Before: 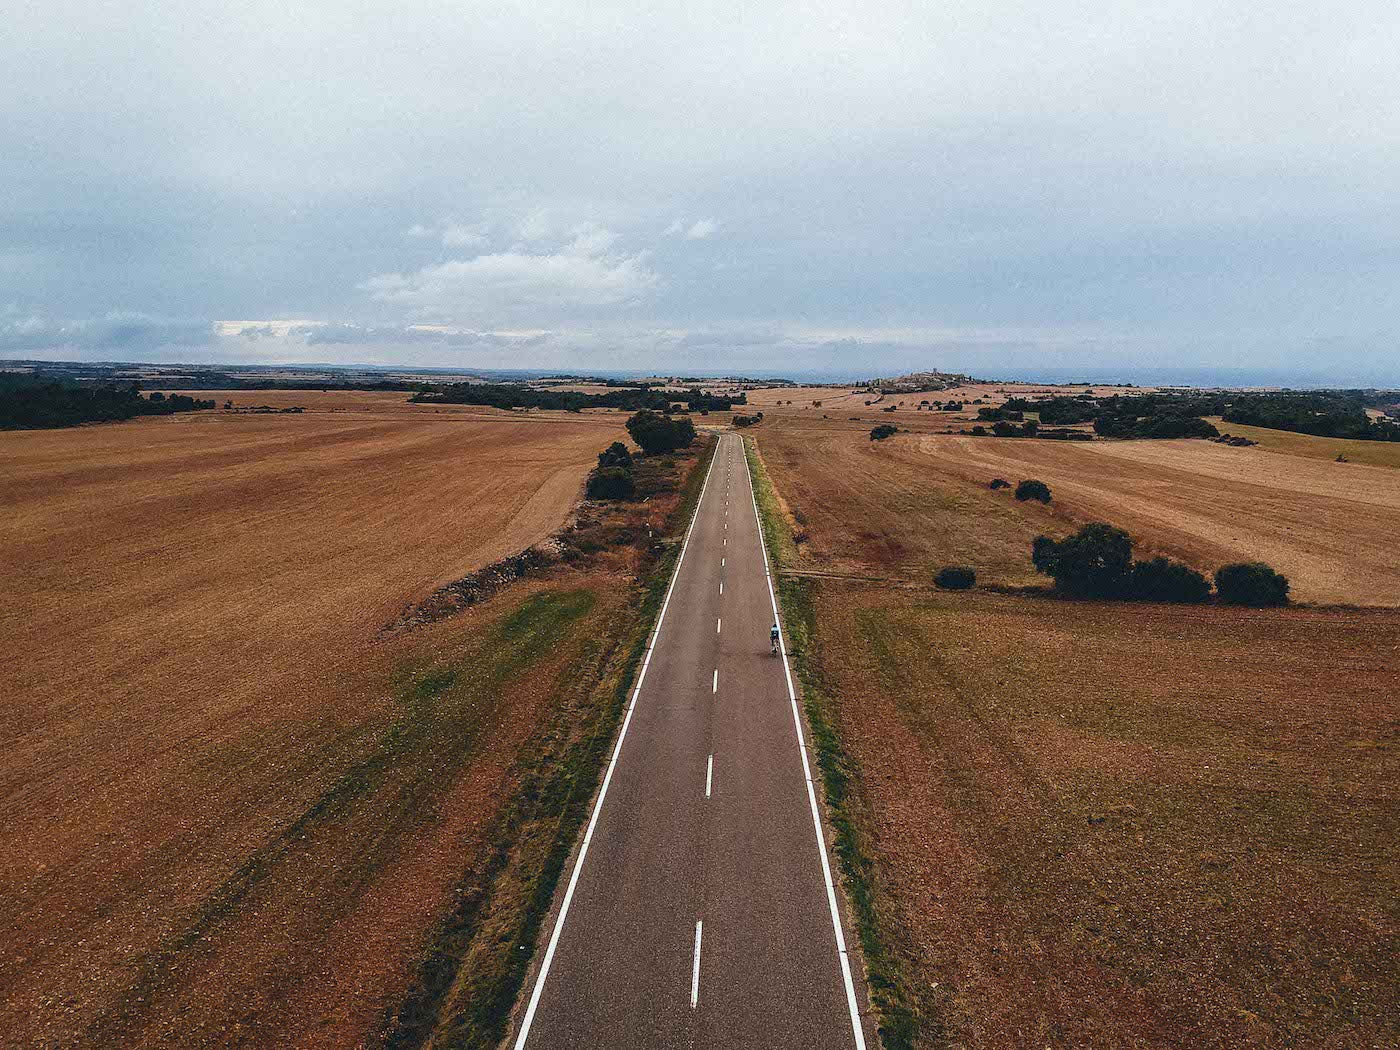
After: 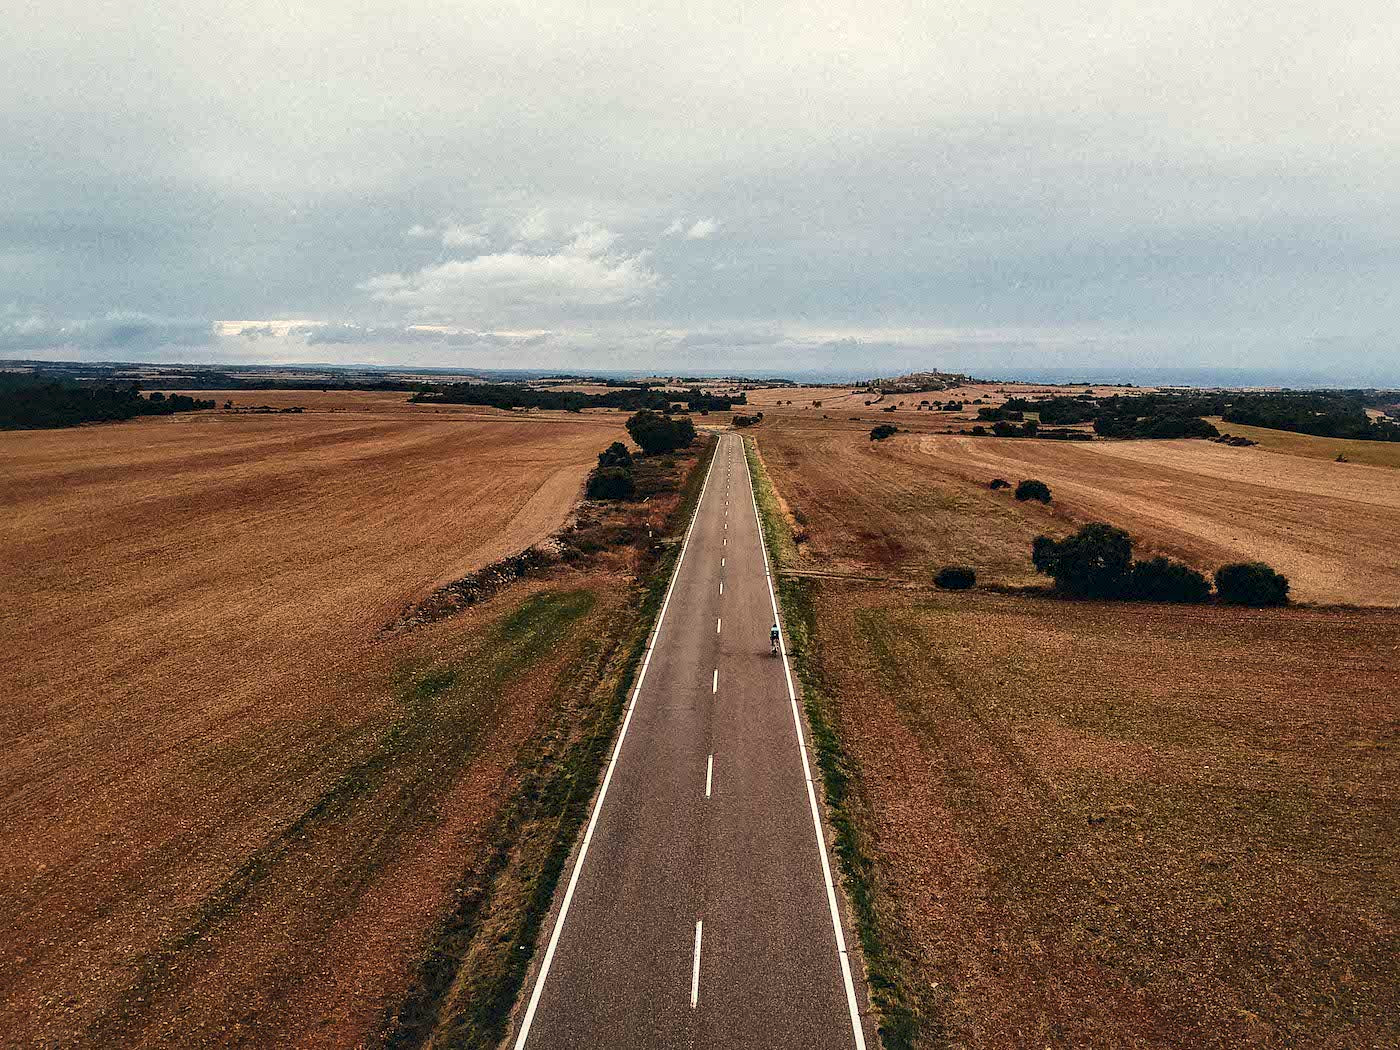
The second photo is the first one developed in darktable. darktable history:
white balance: red 1.045, blue 0.932
local contrast: mode bilateral grid, contrast 25, coarseness 60, detail 151%, midtone range 0.2
